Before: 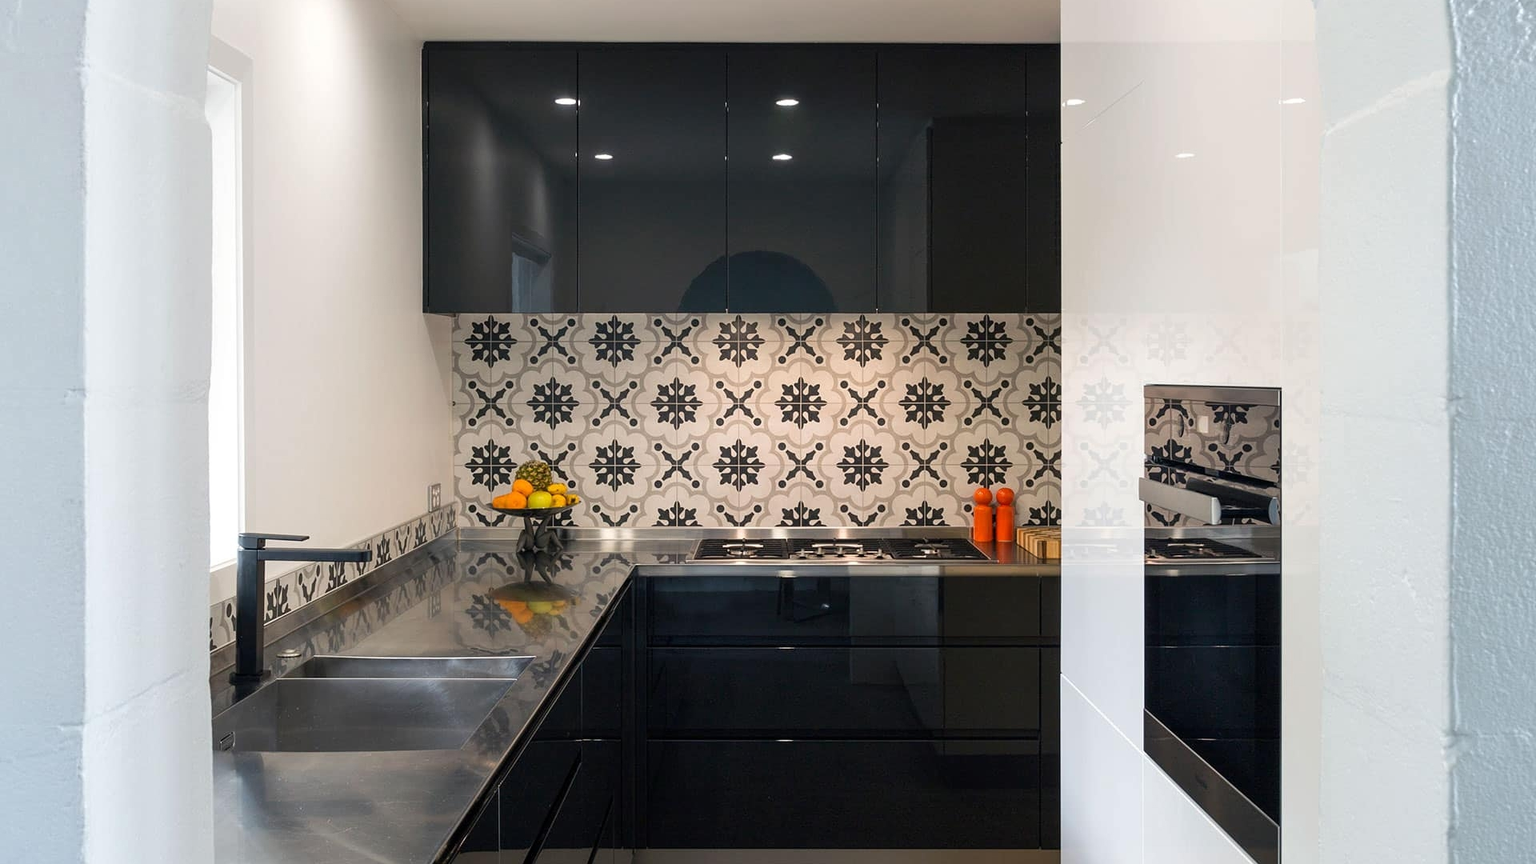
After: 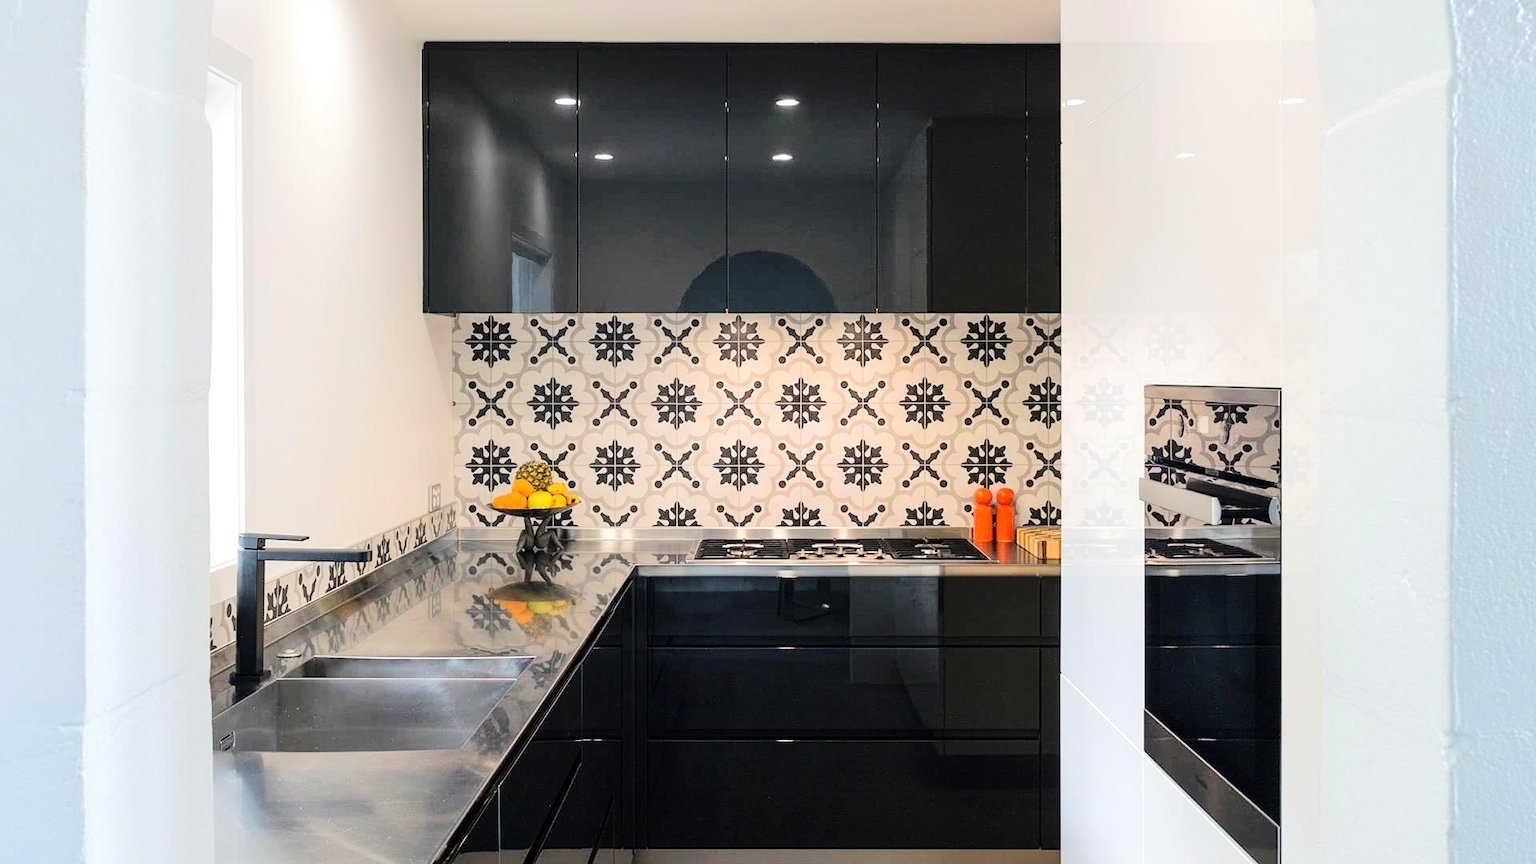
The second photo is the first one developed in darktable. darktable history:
tone equalizer: -7 EV 0.162 EV, -6 EV 0.608 EV, -5 EV 1.16 EV, -4 EV 1.32 EV, -3 EV 1.14 EV, -2 EV 0.6 EV, -1 EV 0.151 EV, edges refinement/feathering 500, mask exposure compensation -1.57 EV, preserve details no
